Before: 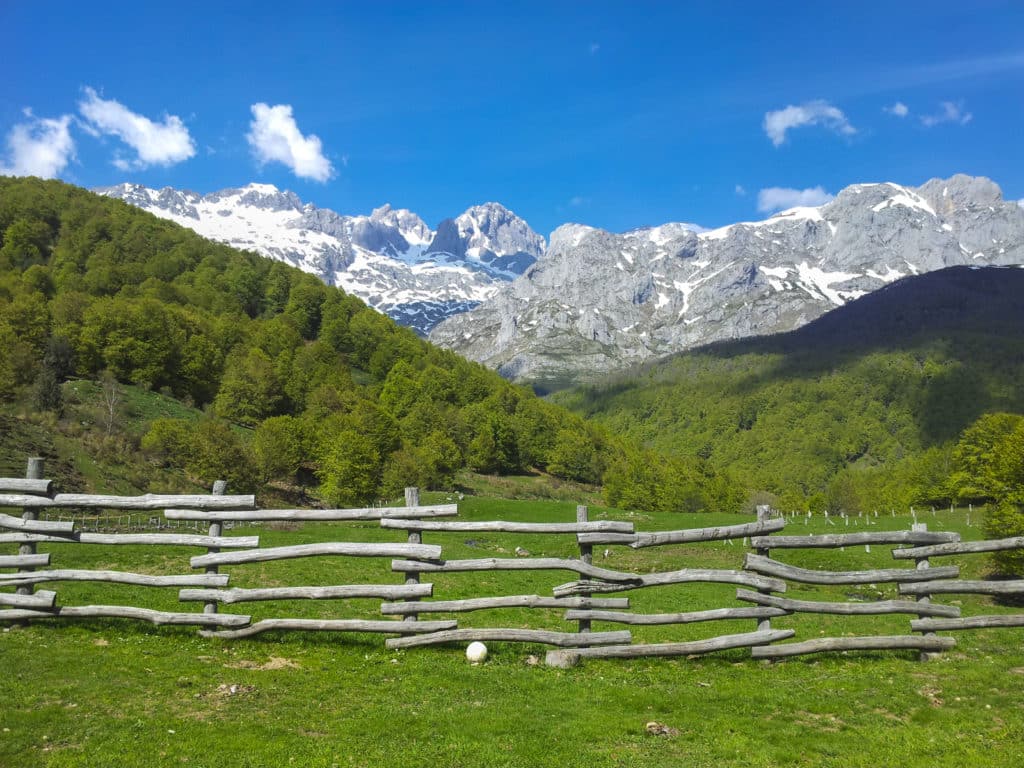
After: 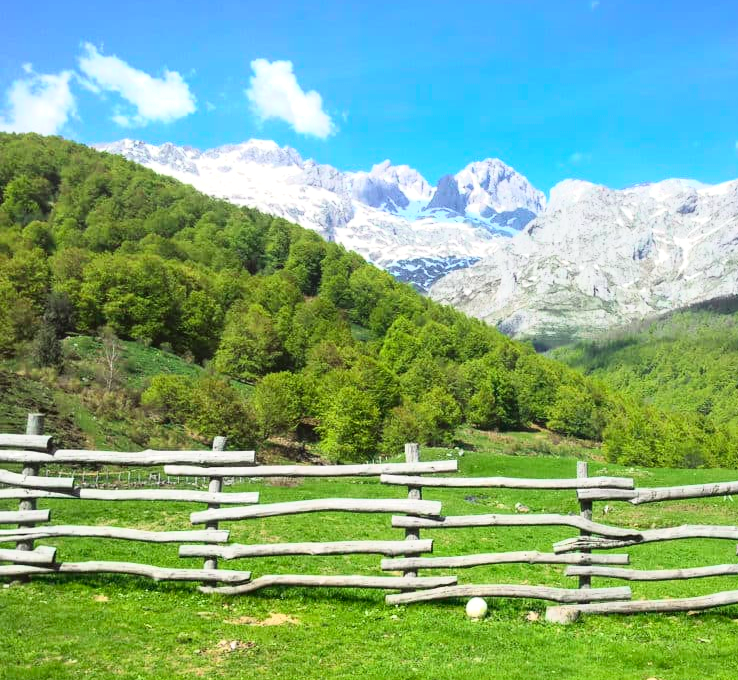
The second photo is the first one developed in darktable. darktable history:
crop: top 5.743%, right 27.845%, bottom 5.683%
exposure: black level correction 0.001, exposure 0.498 EV, compensate exposure bias true, compensate highlight preservation false
tone curve: curves: ch0 [(0, 0.049) (0.113, 0.084) (0.285, 0.301) (0.673, 0.796) (0.845, 0.932) (0.994, 0.971)]; ch1 [(0, 0) (0.456, 0.424) (0.498, 0.5) (0.57, 0.557) (0.631, 0.635) (1, 1)]; ch2 [(0, 0) (0.395, 0.398) (0.44, 0.456) (0.502, 0.507) (0.55, 0.559) (0.67, 0.702) (1, 1)], color space Lab, independent channels, preserve colors none
